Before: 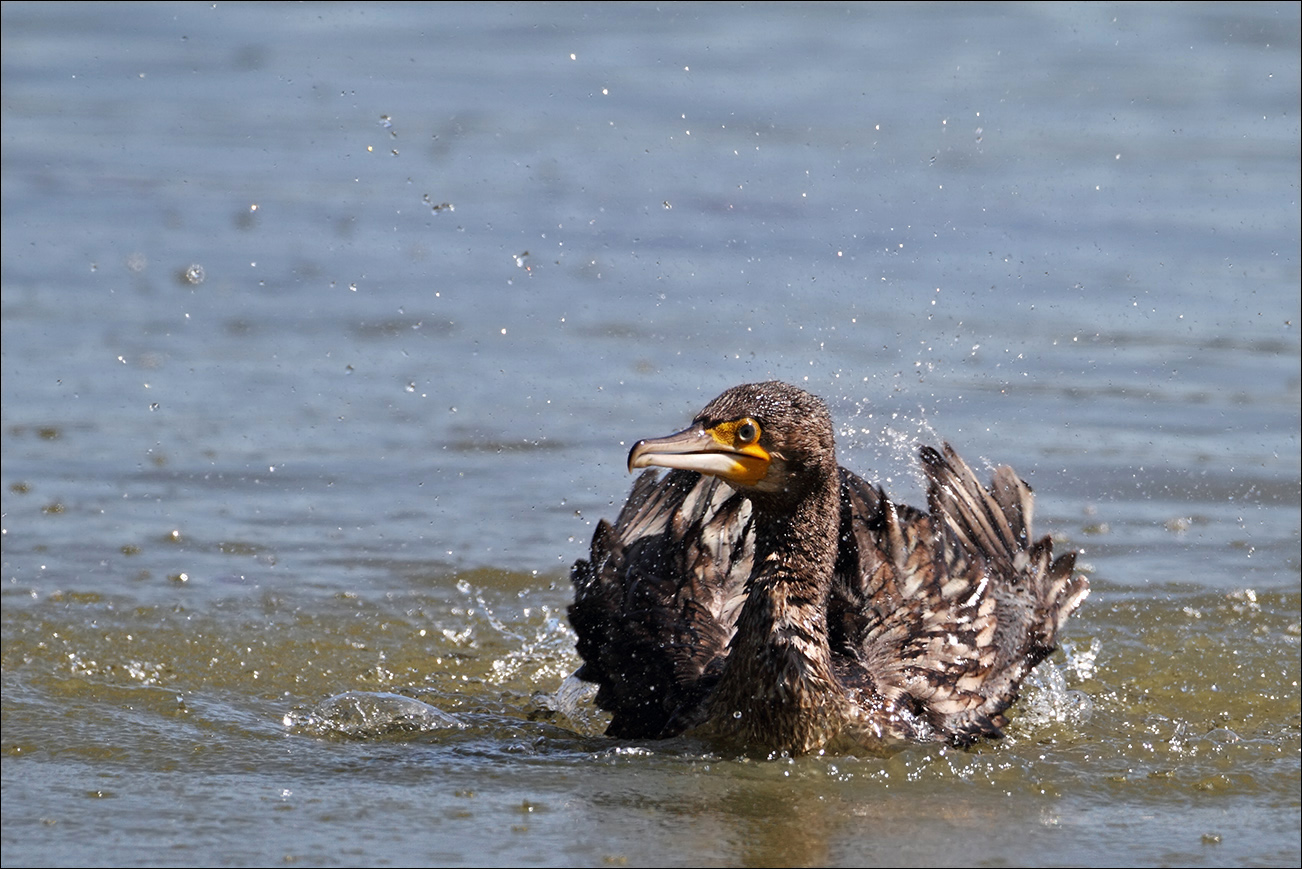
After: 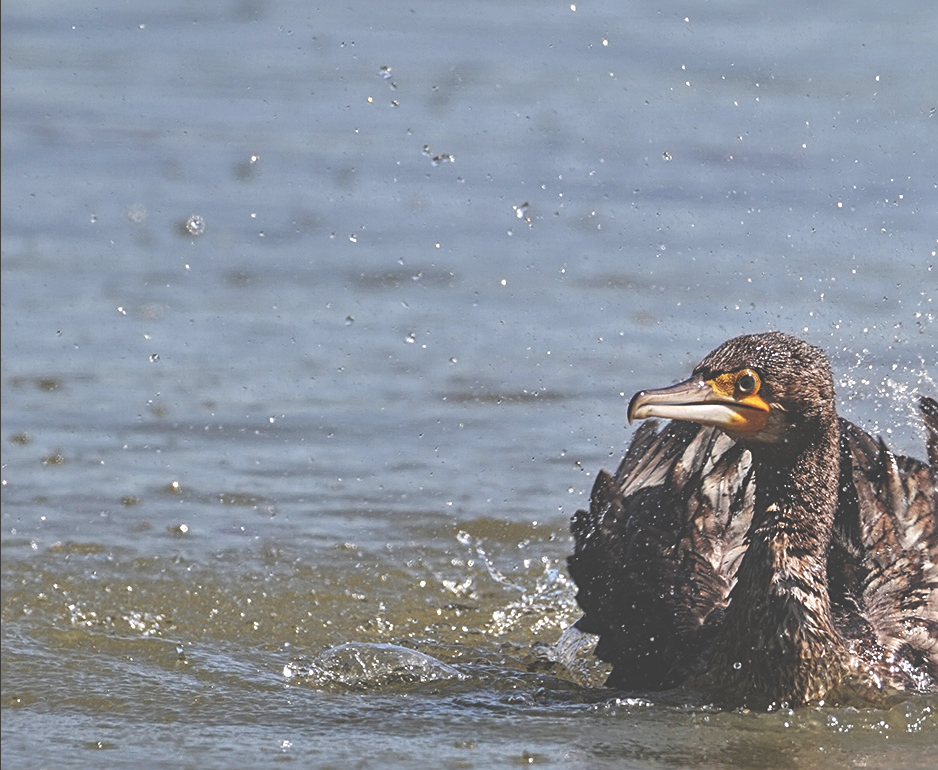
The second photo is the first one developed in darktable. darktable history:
crop: top 5.752%, right 27.888%, bottom 5.611%
exposure: black level correction -0.062, exposure -0.049 EV, compensate highlight preservation false
local contrast: on, module defaults
sharpen: radius 2.169, amount 0.387, threshold 0.148
